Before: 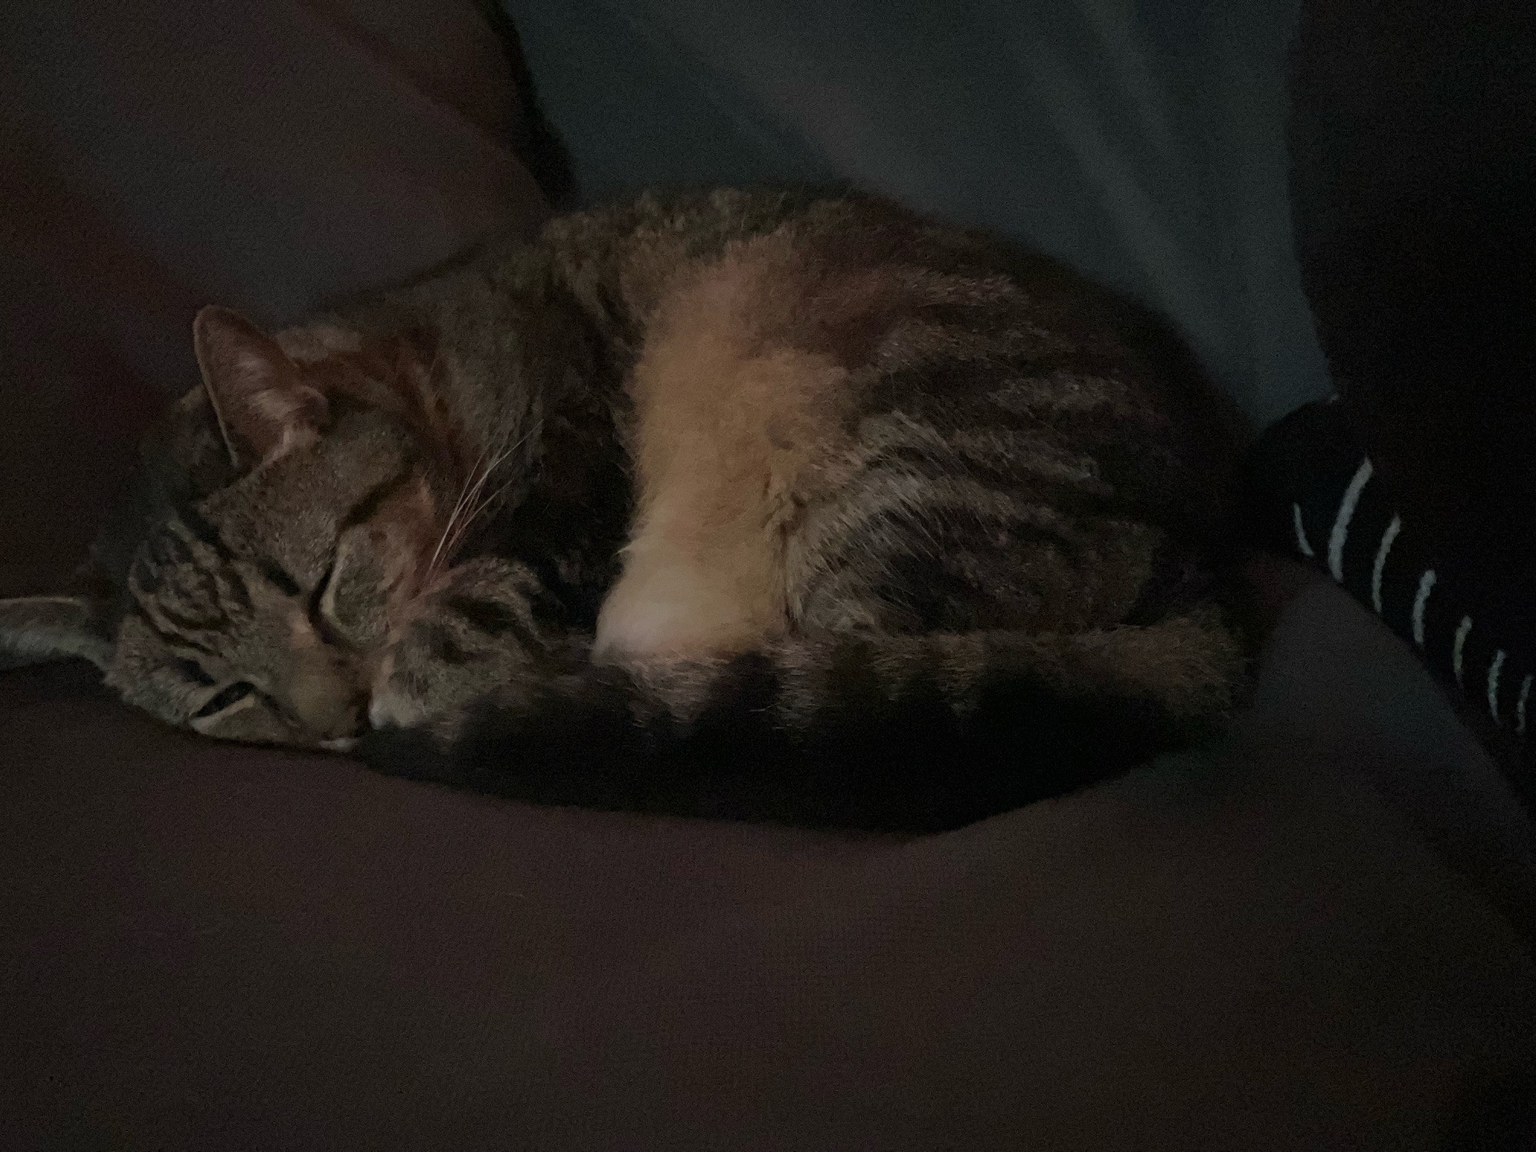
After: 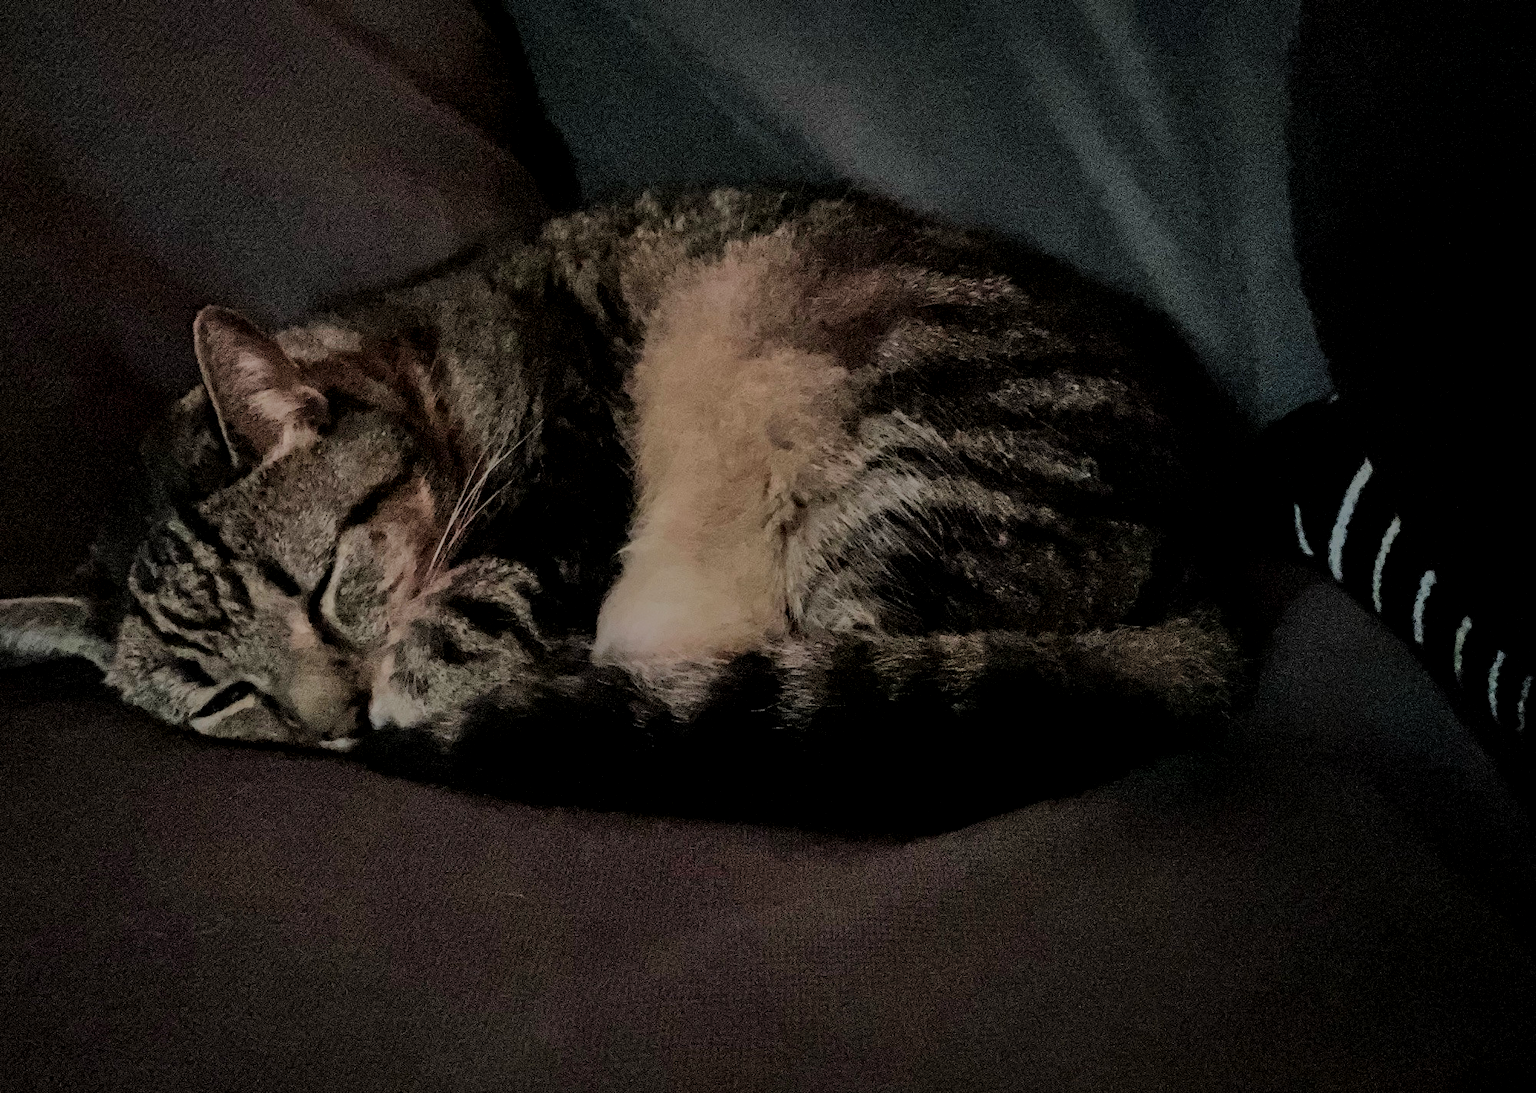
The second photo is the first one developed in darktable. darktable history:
crop and rotate: top 0.012%, bottom 5.037%
filmic rgb: black relative exposure -7.65 EV, white relative exposure 4.56 EV, threshold 5.97 EV, hardness 3.61, iterations of high-quality reconstruction 10, enable highlight reconstruction true
local contrast: highlights 30%, detail 150%
shadows and highlights: on, module defaults
